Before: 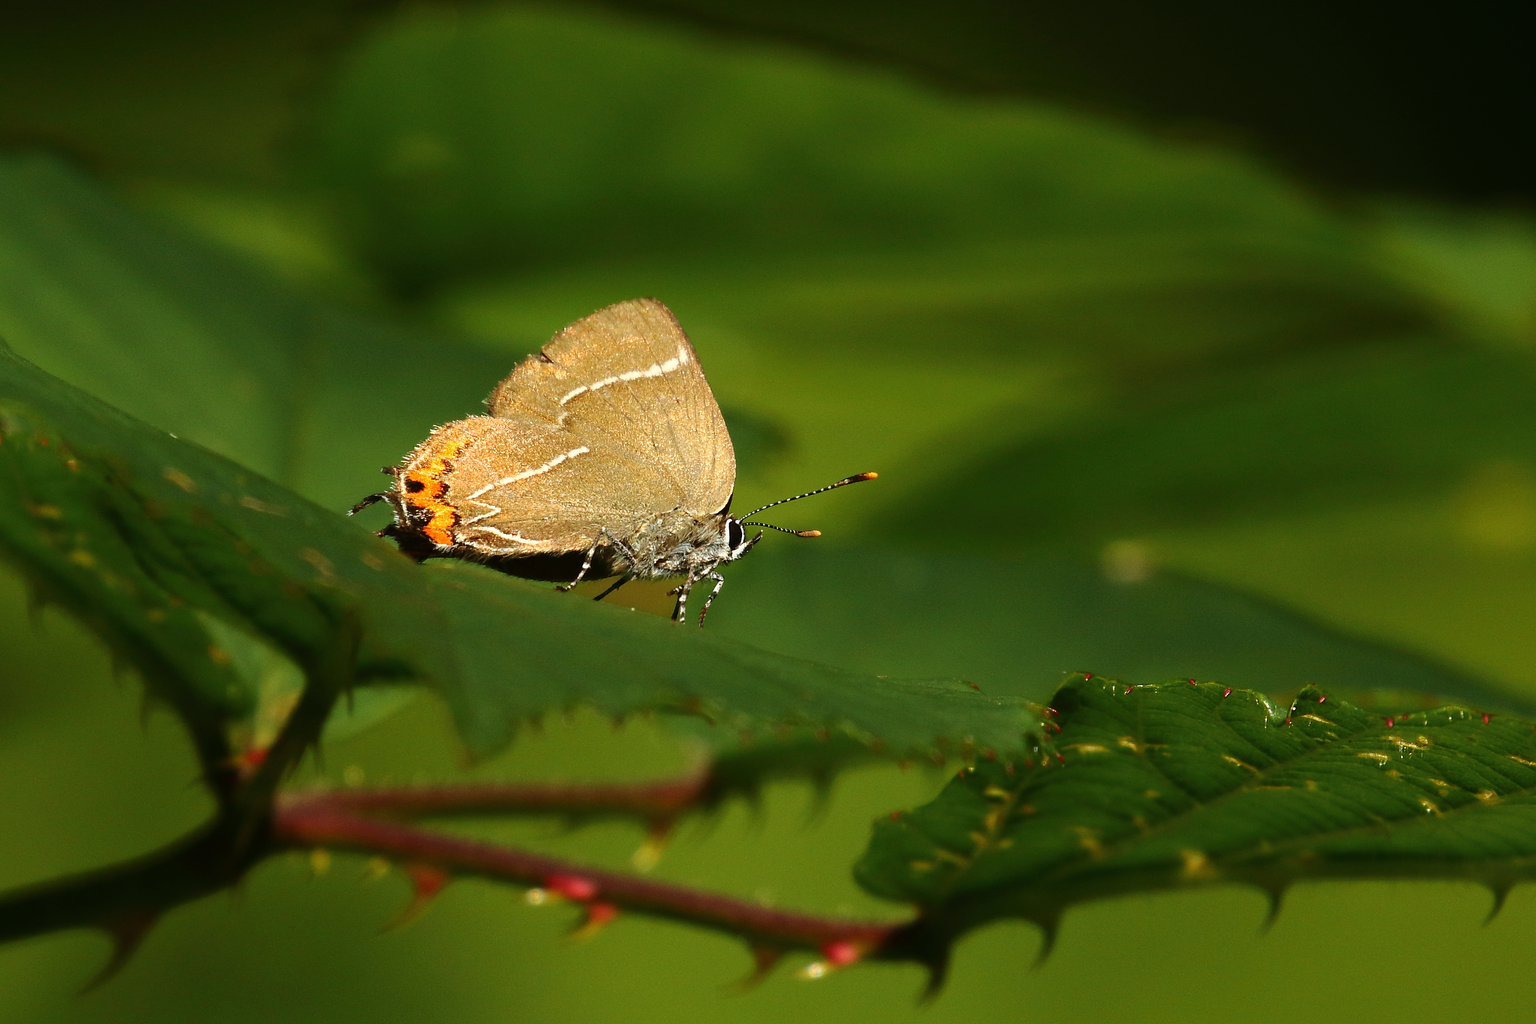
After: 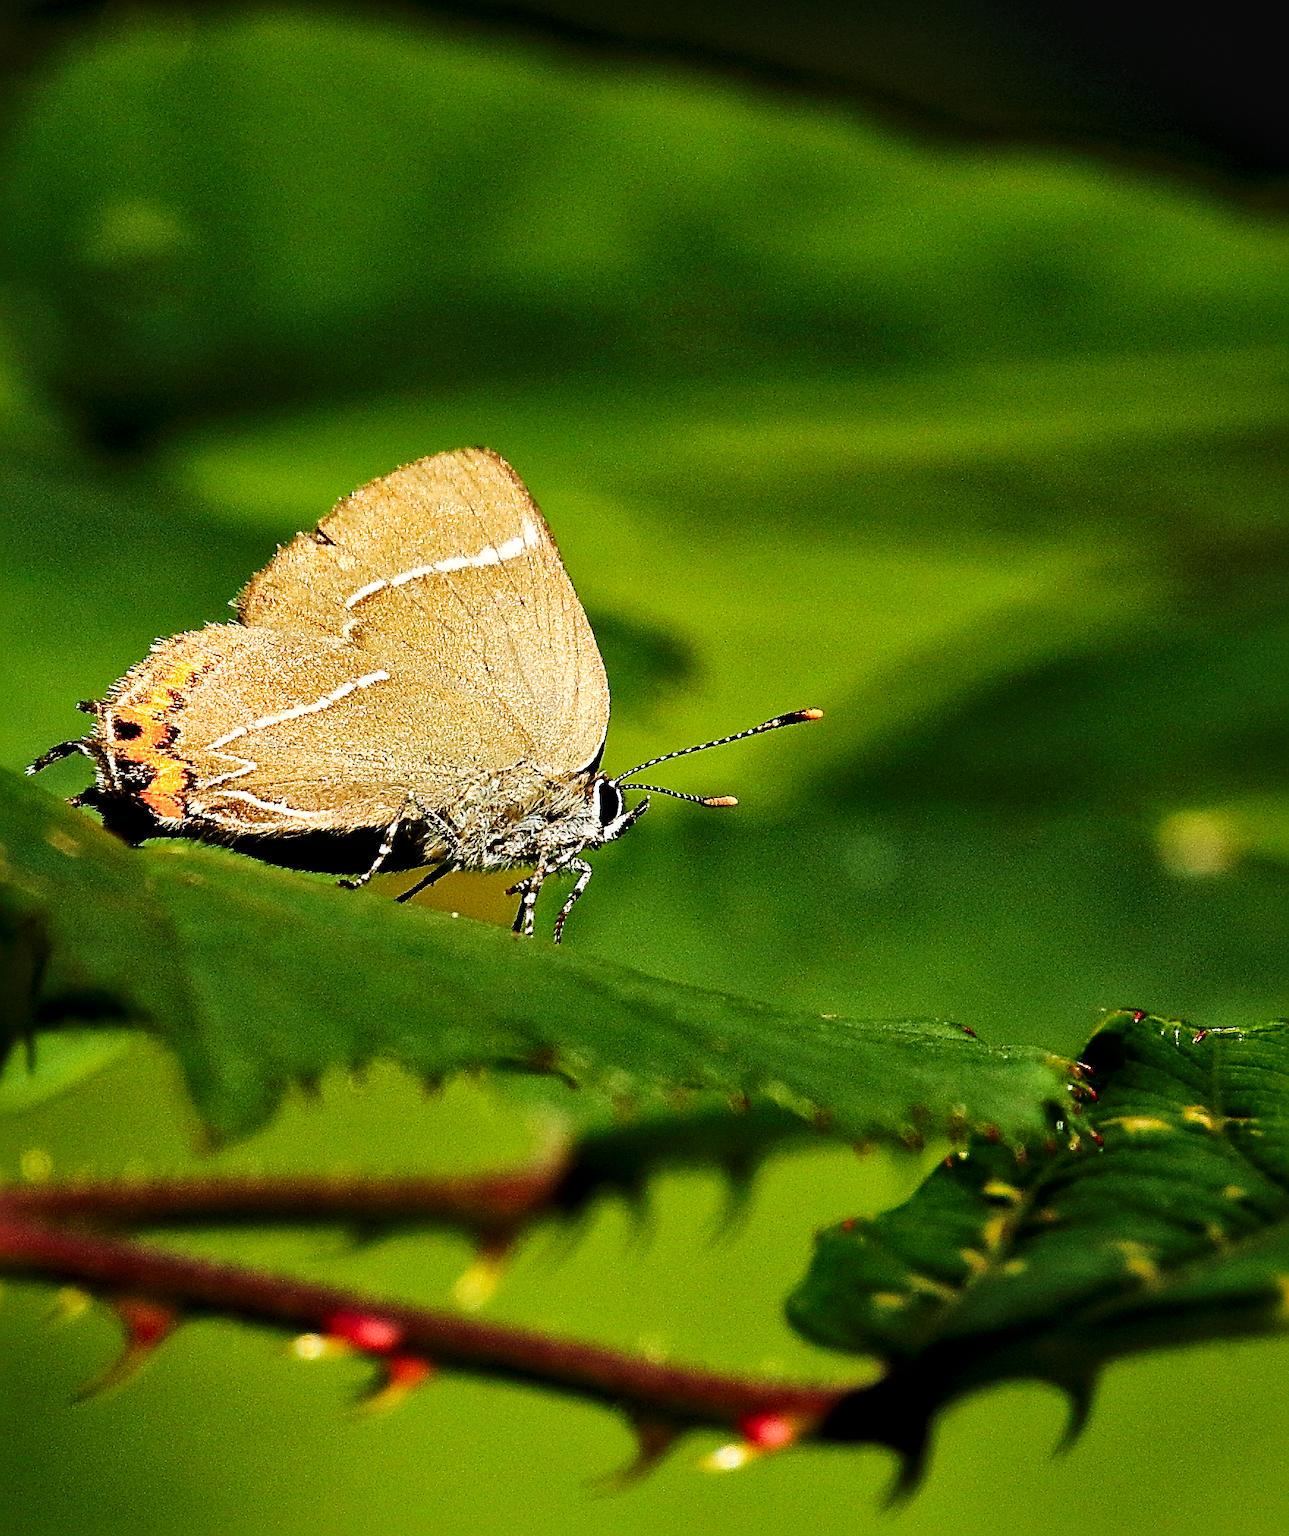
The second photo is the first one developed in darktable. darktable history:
crop: left 21.489%, right 22.593%
contrast brightness saturation: saturation -0.066
exposure: black level correction 0, exposure 0.697 EV, compensate highlight preservation false
sharpen: radius 2.844, amount 0.726
filmic rgb: black relative exposure -7.65 EV, white relative exposure 4.56 EV, threshold 5.96 EV, hardness 3.61, iterations of high-quality reconstruction 0, enable highlight reconstruction true
local contrast: mode bilateral grid, contrast 20, coarseness 51, detail 171%, midtone range 0.2
tone curve: curves: ch0 [(0, 0) (0.003, 0.025) (0.011, 0.025) (0.025, 0.025) (0.044, 0.026) (0.069, 0.033) (0.1, 0.053) (0.136, 0.078) (0.177, 0.108) (0.224, 0.153) (0.277, 0.213) (0.335, 0.286) (0.399, 0.372) (0.468, 0.467) (0.543, 0.565) (0.623, 0.675) (0.709, 0.775) (0.801, 0.863) (0.898, 0.936) (1, 1)], preserve colors none
